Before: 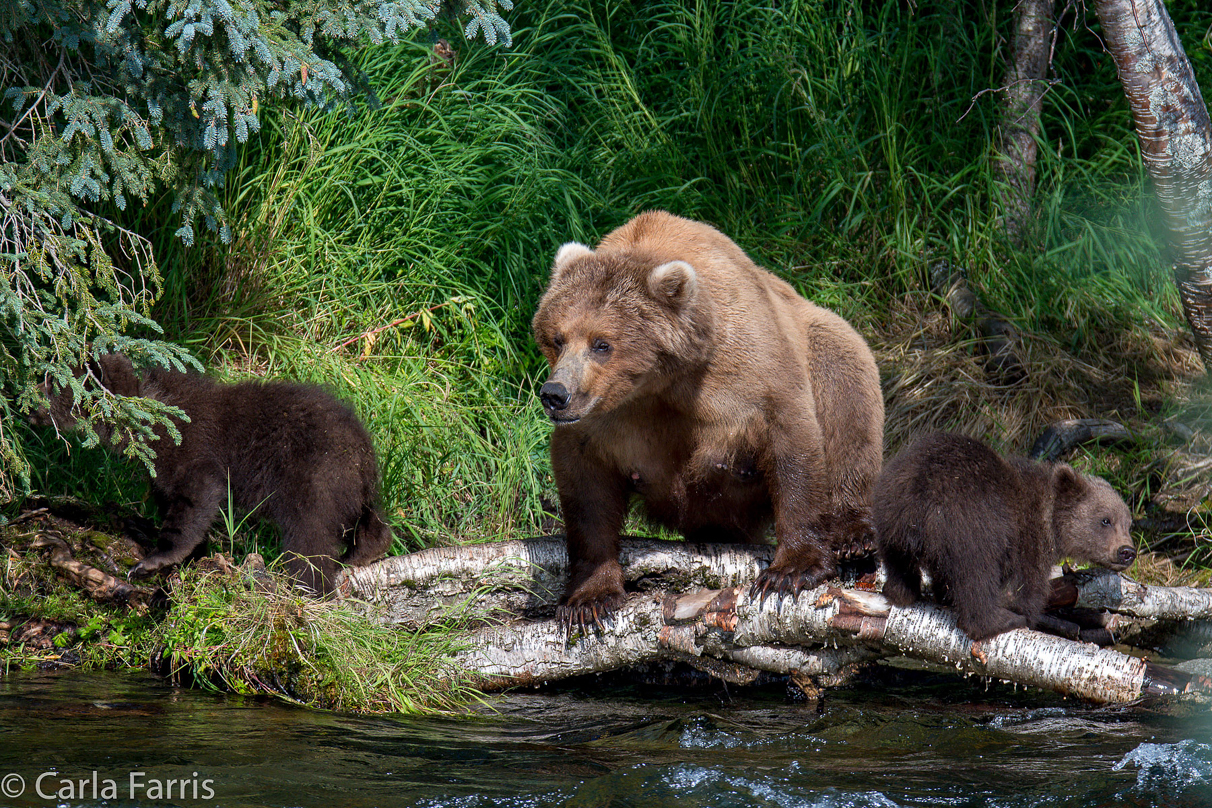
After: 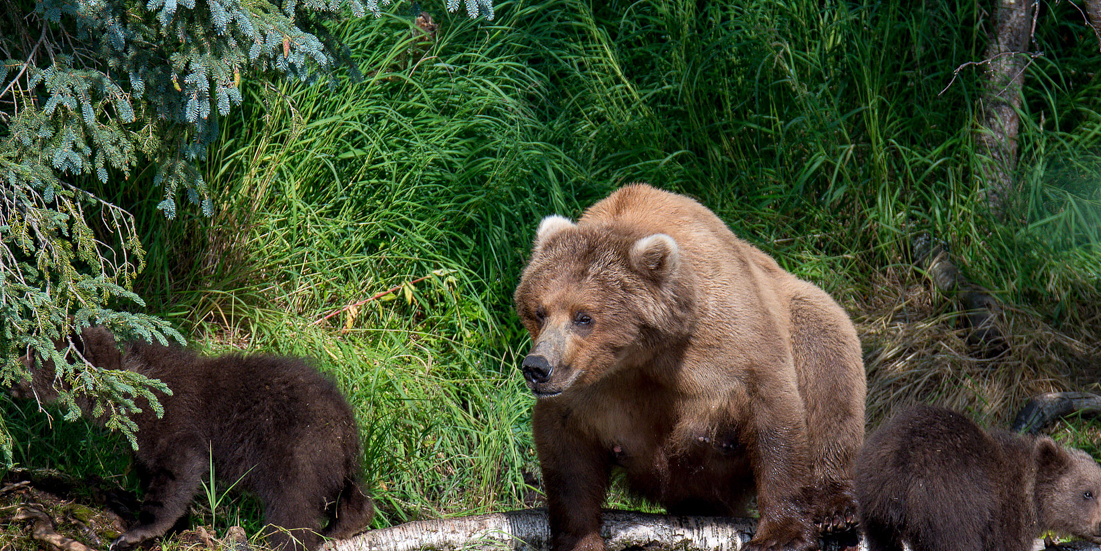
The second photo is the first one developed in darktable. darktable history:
crop: left 1.521%, top 3.364%, right 7.568%, bottom 28.42%
